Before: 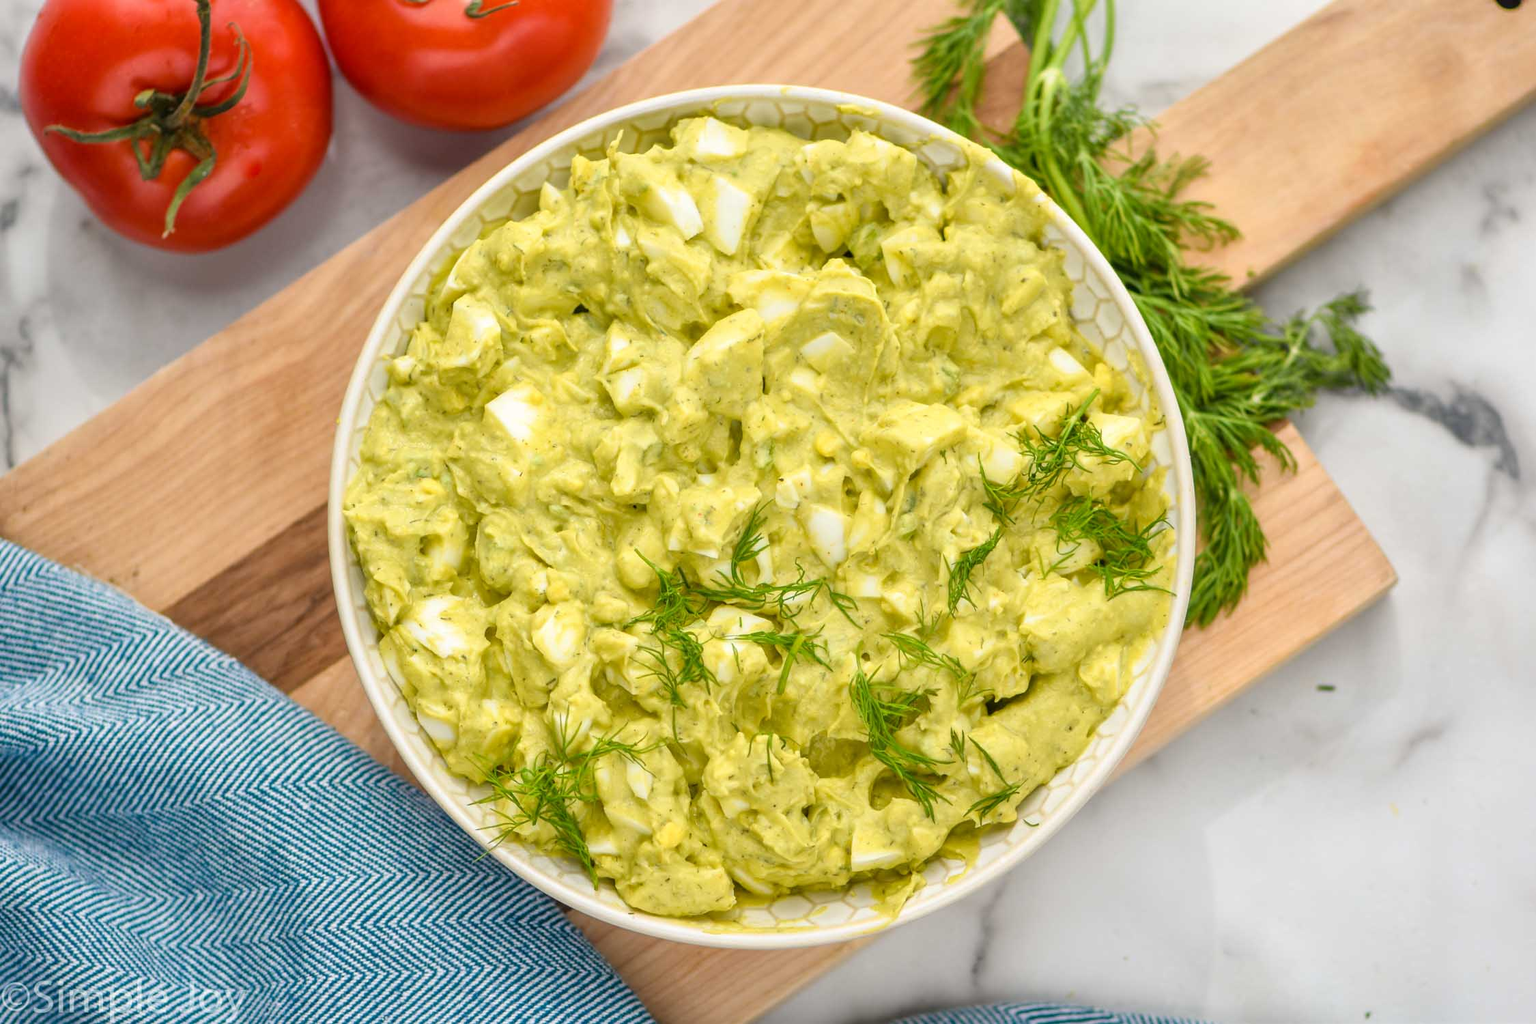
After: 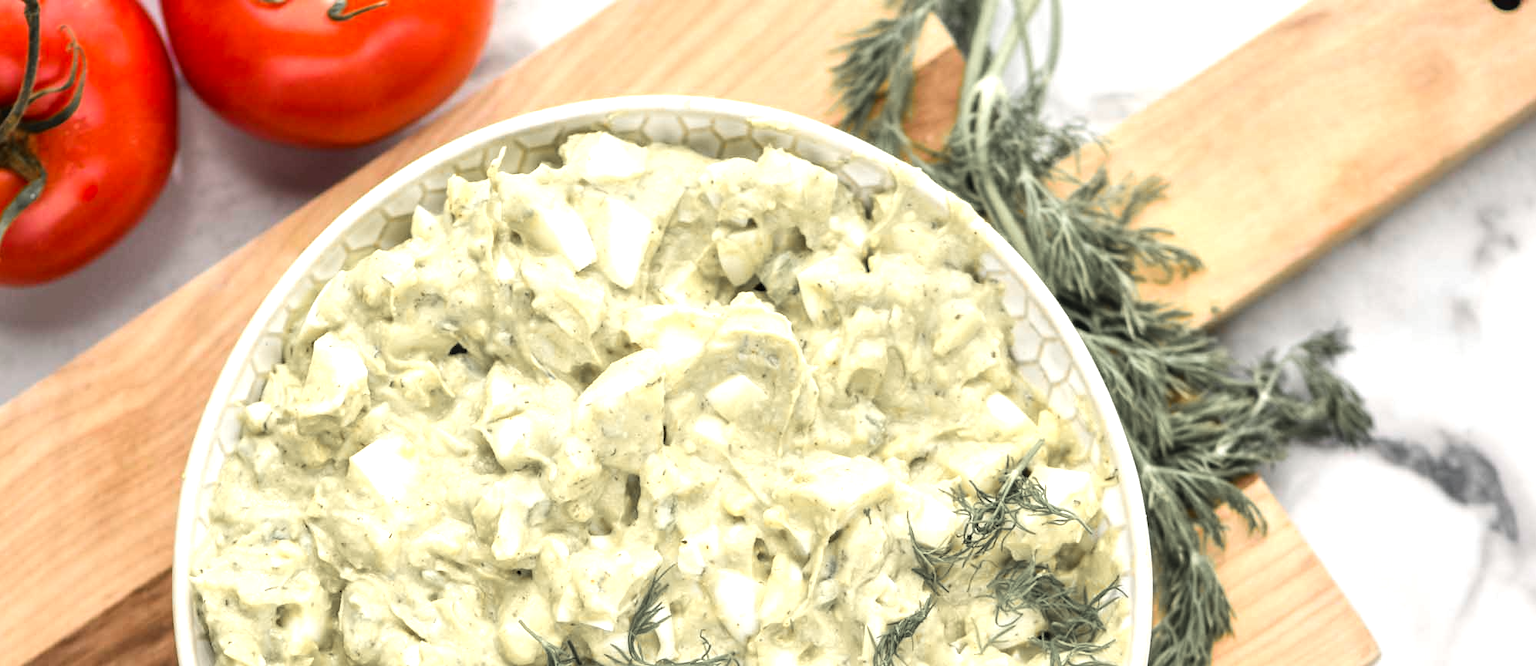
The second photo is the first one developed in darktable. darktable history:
tone equalizer: -8 EV -0.716 EV, -7 EV -0.727 EV, -6 EV -0.625 EV, -5 EV -0.387 EV, -3 EV 0.371 EV, -2 EV 0.6 EV, -1 EV 0.698 EV, +0 EV 0.77 EV, edges refinement/feathering 500, mask exposure compensation -1.57 EV, preserve details no
crop and rotate: left 11.45%, bottom 42.363%
color zones: curves: ch1 [(0, 0.638) (0.193, 0.442) (0.286, 0.15) (0.429, 0.14) (0.571, 0.142) (0.714, 0.154) (0.857, 0.175) (1, 0.638)]
